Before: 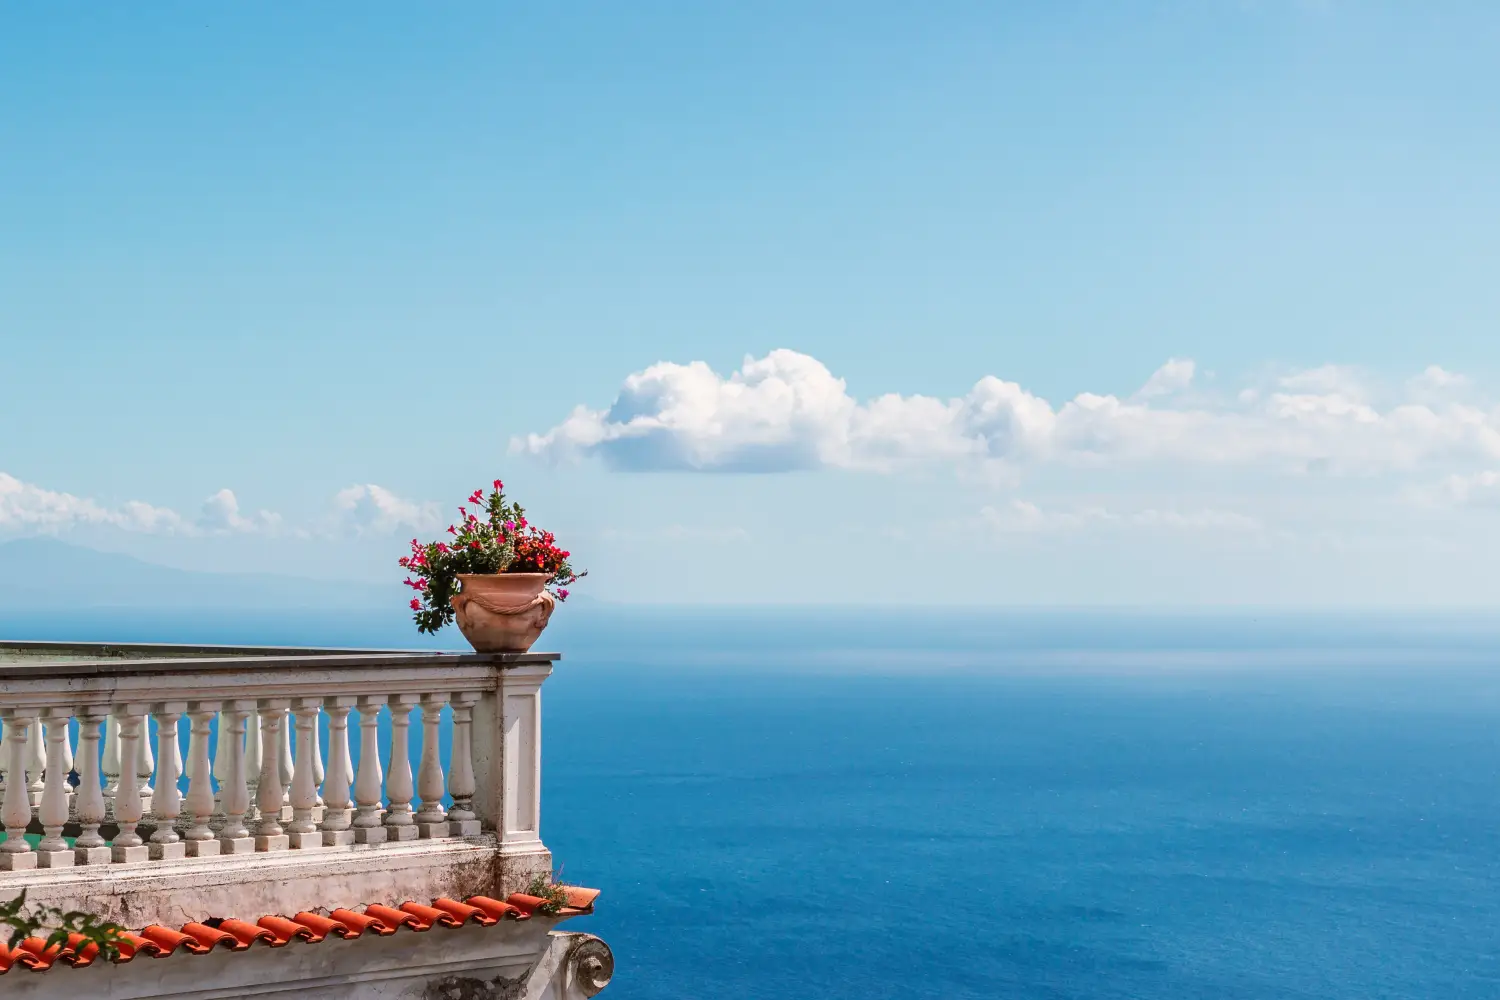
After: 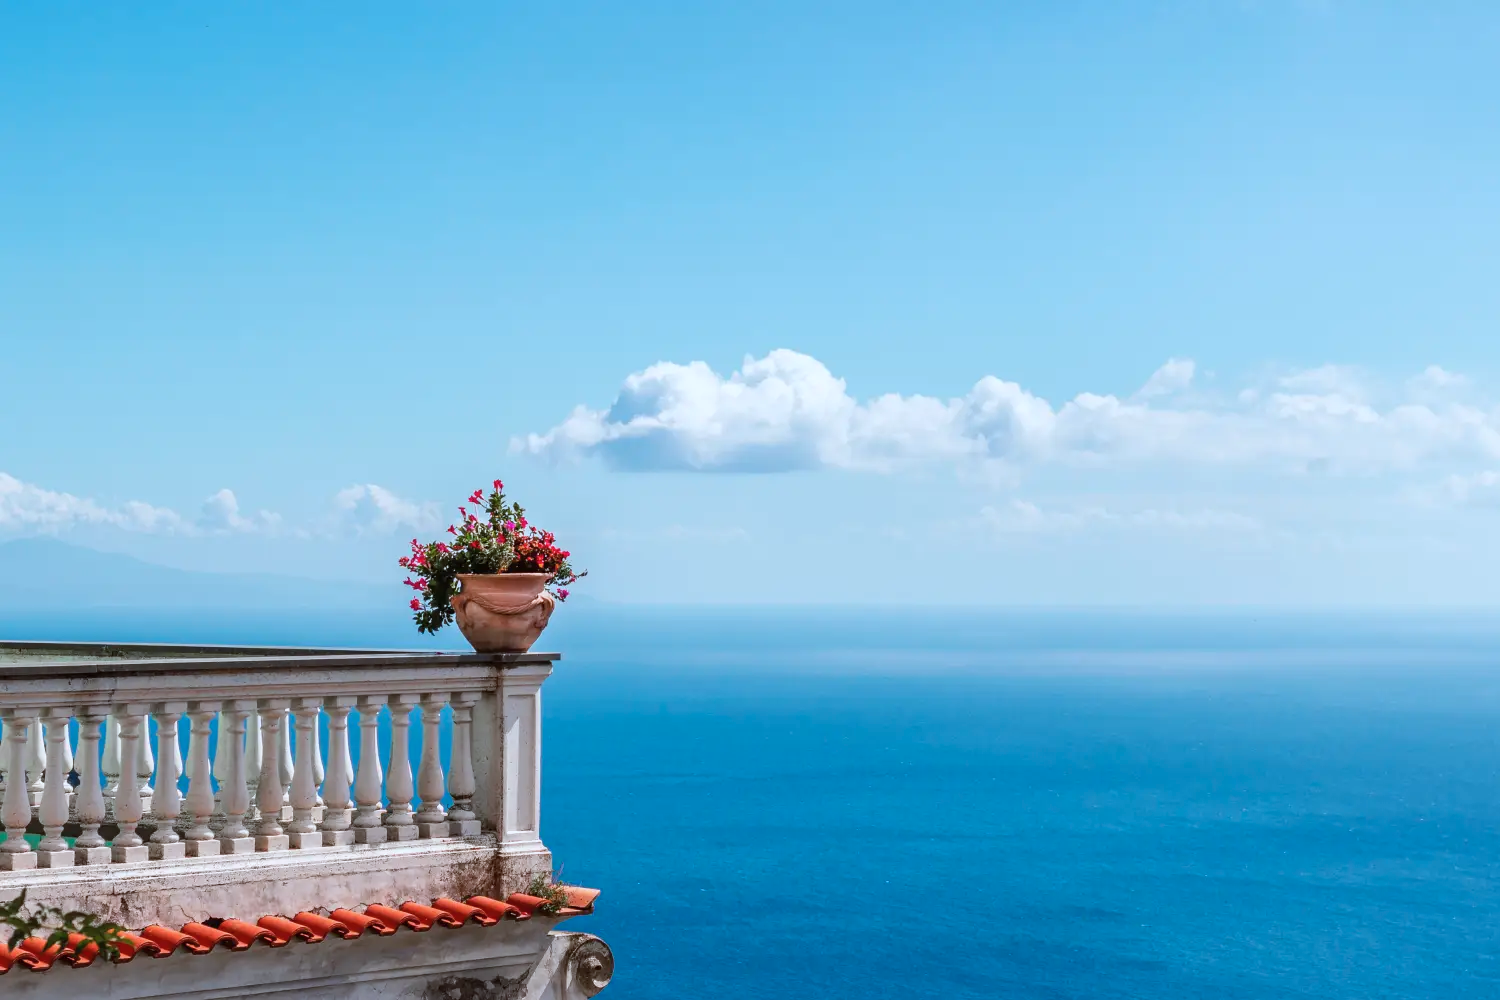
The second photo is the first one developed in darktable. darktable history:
color correction: highlights a* -4.18, highlights b* -10.81
rgb levels: preserve colors max RGB
